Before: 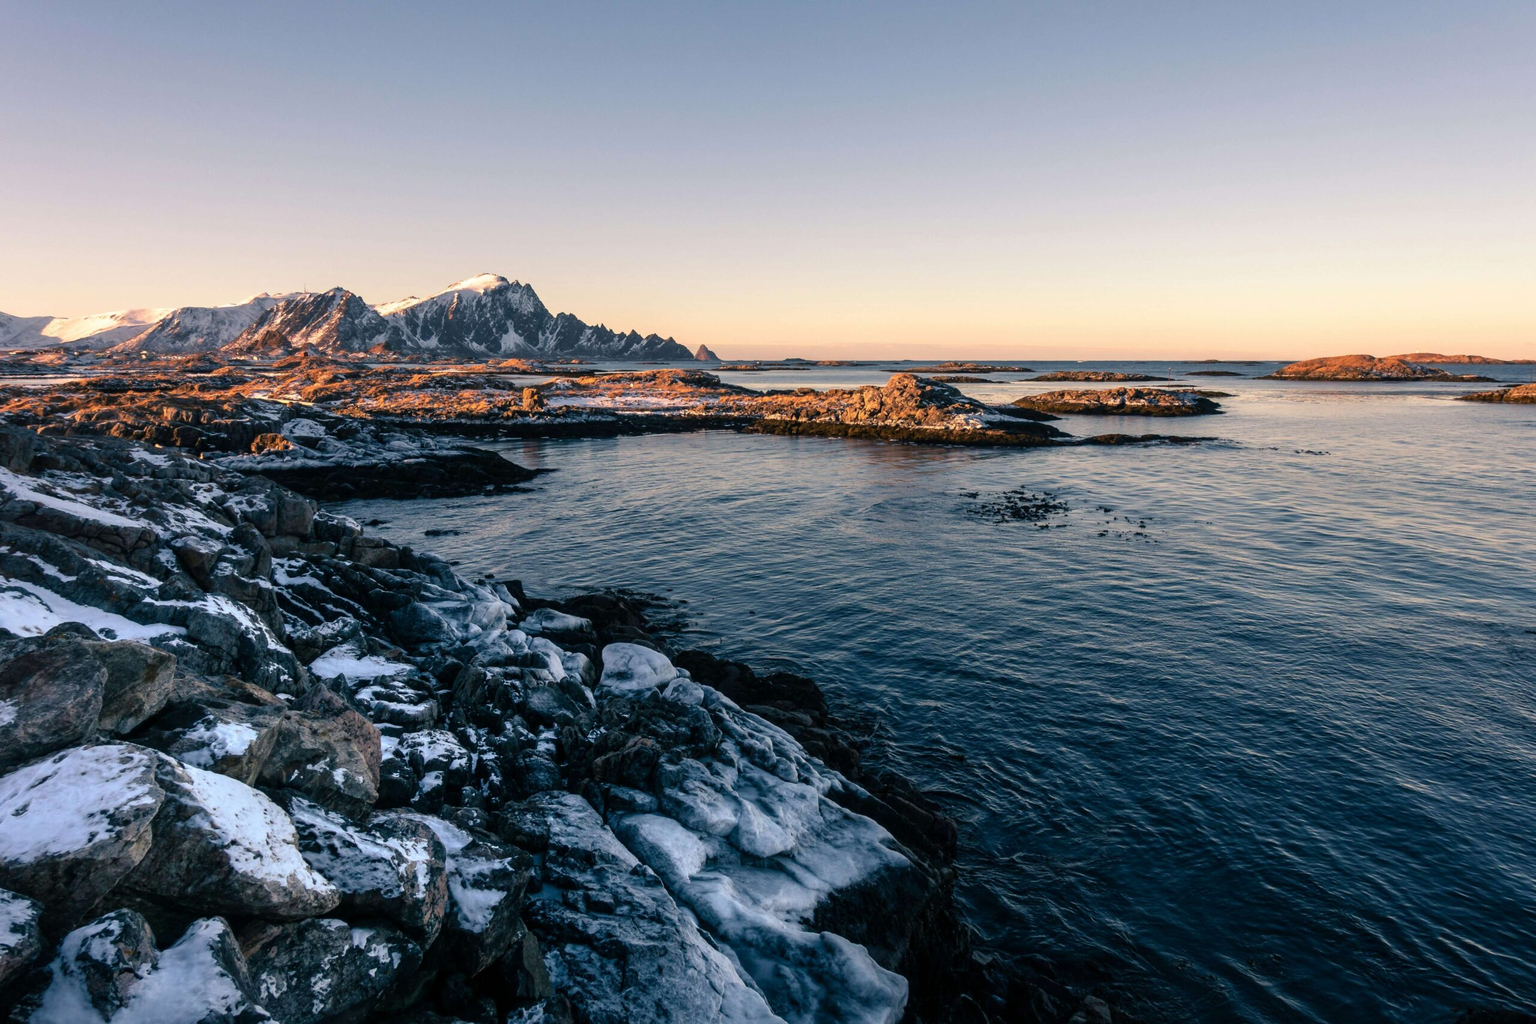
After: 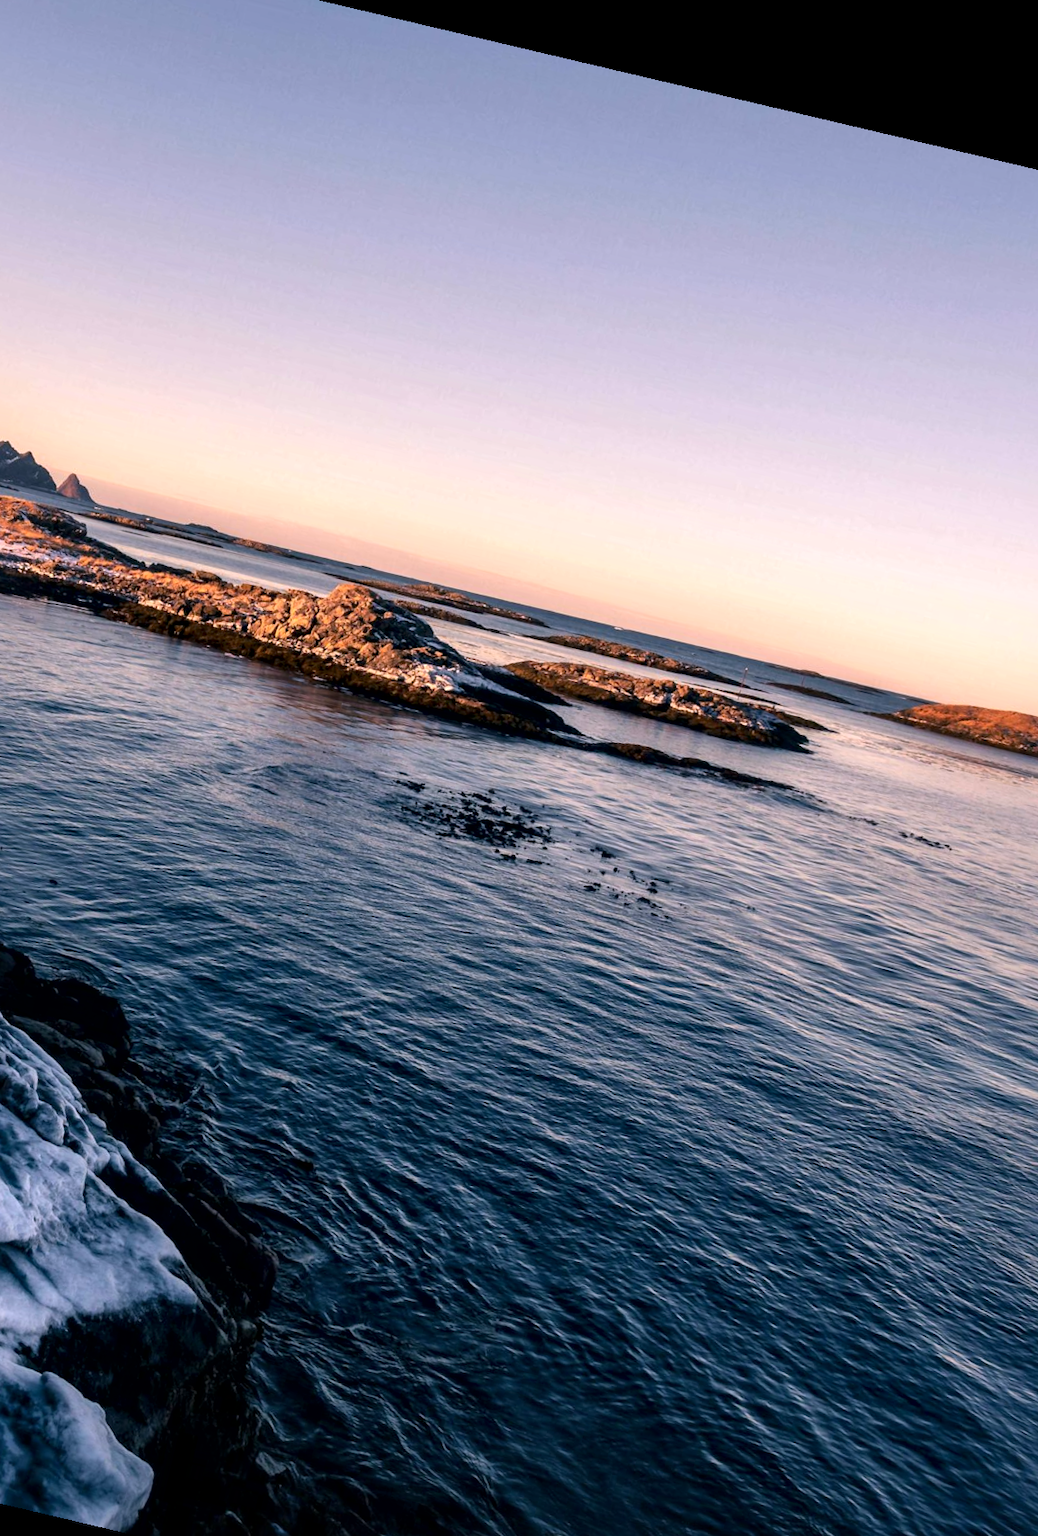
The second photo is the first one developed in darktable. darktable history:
rotate and perspective: rotation 13.27°, automatic cropping off
crop: left 45.721%, top 13.393%, right 14.118%, bottom 10.01%
white balance: red 1.05, blue 1.072
local contrast: mode bilateral grid, contrast 25, coarseness 60, detail 151%, midtone range 0.2
